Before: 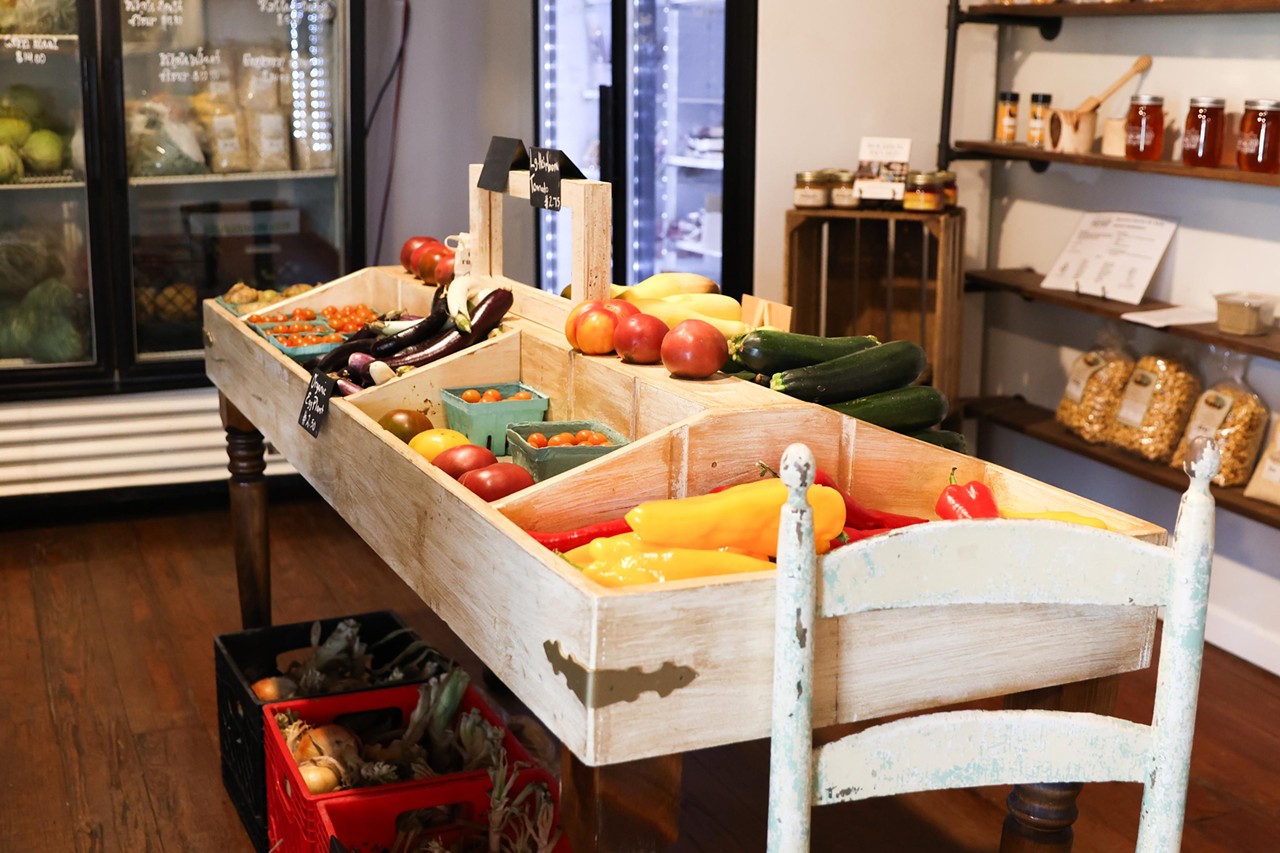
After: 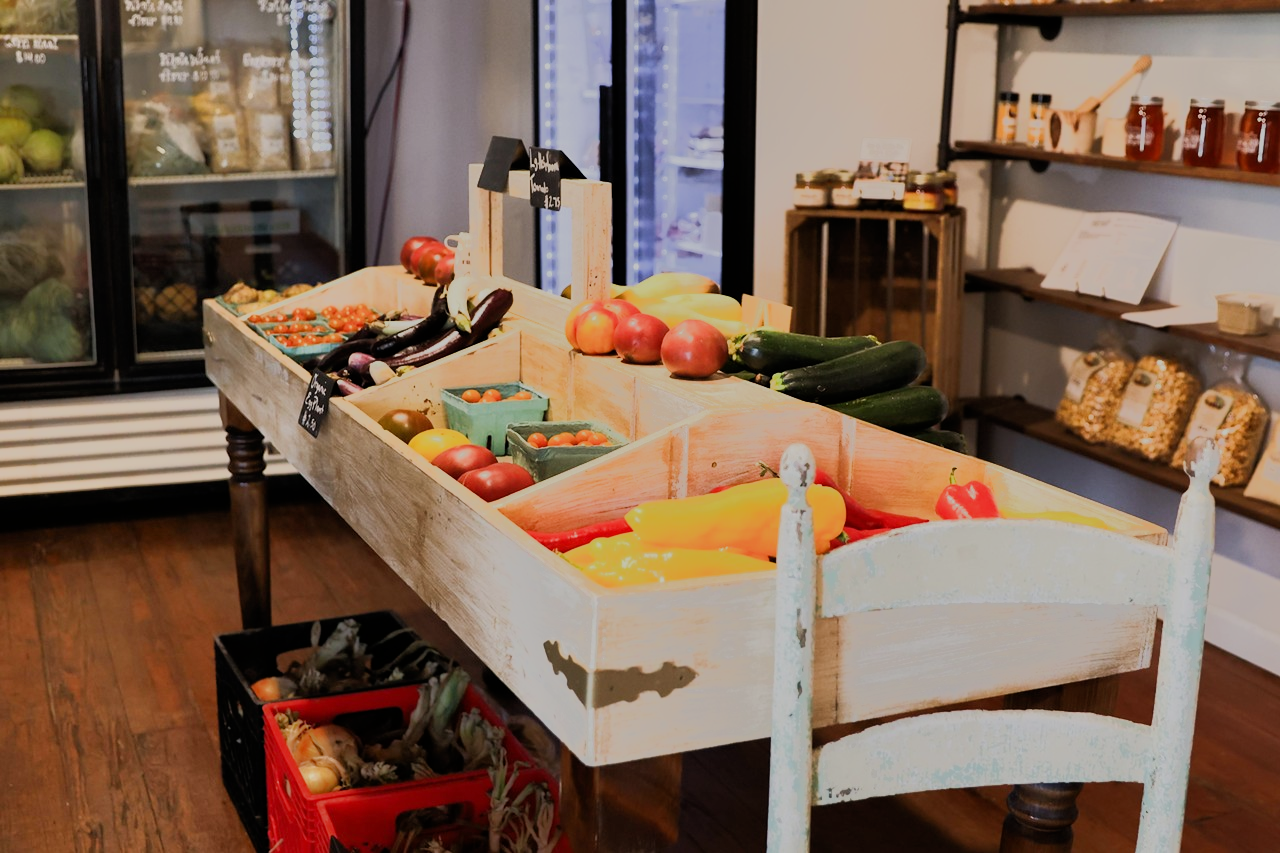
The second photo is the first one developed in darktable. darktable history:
tone equalizer: -7 EV -0.63 EV, -6 EV 1 EV, -5 EV -0.45 EV, -4 EV 0.43 EV, -3 EV 0.41 EV, -2 EV 0.15 EV, -1 EV -0.15 EV, +0 EV -0.39 EV, smoothing diameter 25%, edges refinement/feathering 10, preserve details guided filter
filmic rgb: black relative exposure -7.65 EV, white relative exposure 4.56 EV, hardness 3.61
